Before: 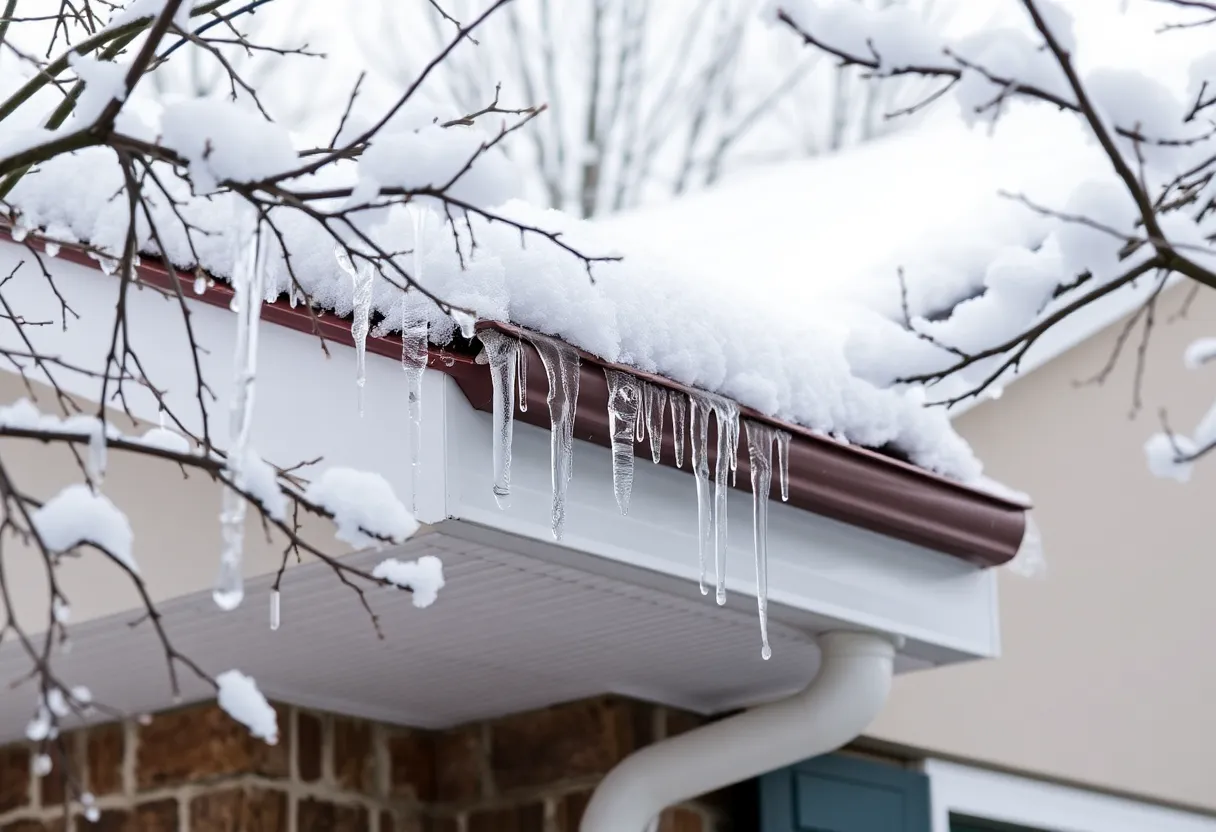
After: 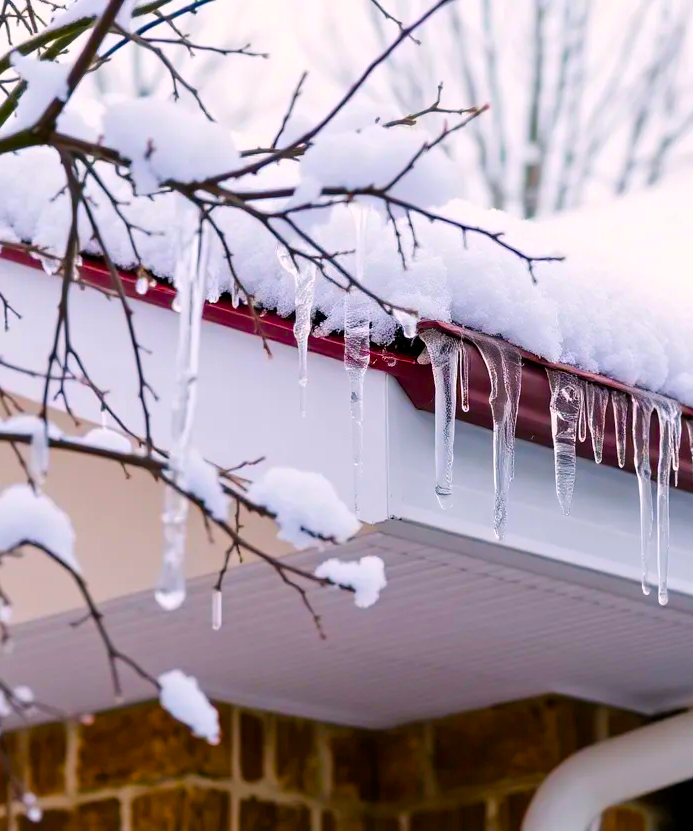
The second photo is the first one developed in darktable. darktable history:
crop: left 4.771%, right 38.18%
tone equalizer: on, module defaults
color balance rgb: highlights gain › chroma 0.968%, highlights gain › hue 25.03°, linear chroma grading › shadows 19.186%, linear chroma grading › highlights 3.832%, linear chroma grading › mid-tones 10.03%, perceptual saturation grading › global saturation 64.929%, perceptual saturation grading › highlights 58.908%, perceptual saturation grading › mid-tones 49.38%, perceptual saturation grading › shadows 49.281%, global vibrance 15.406%
